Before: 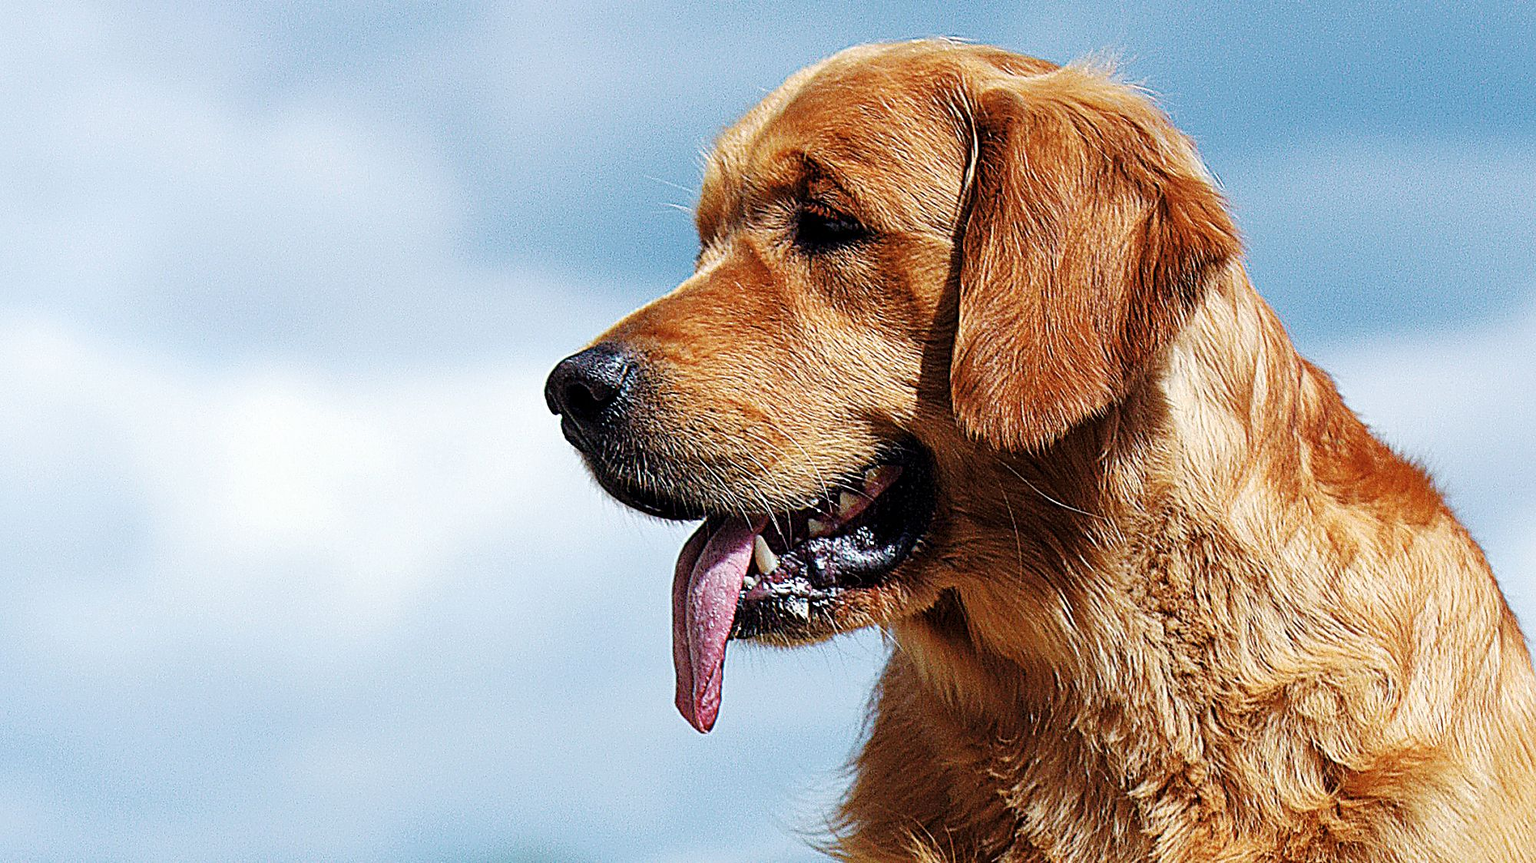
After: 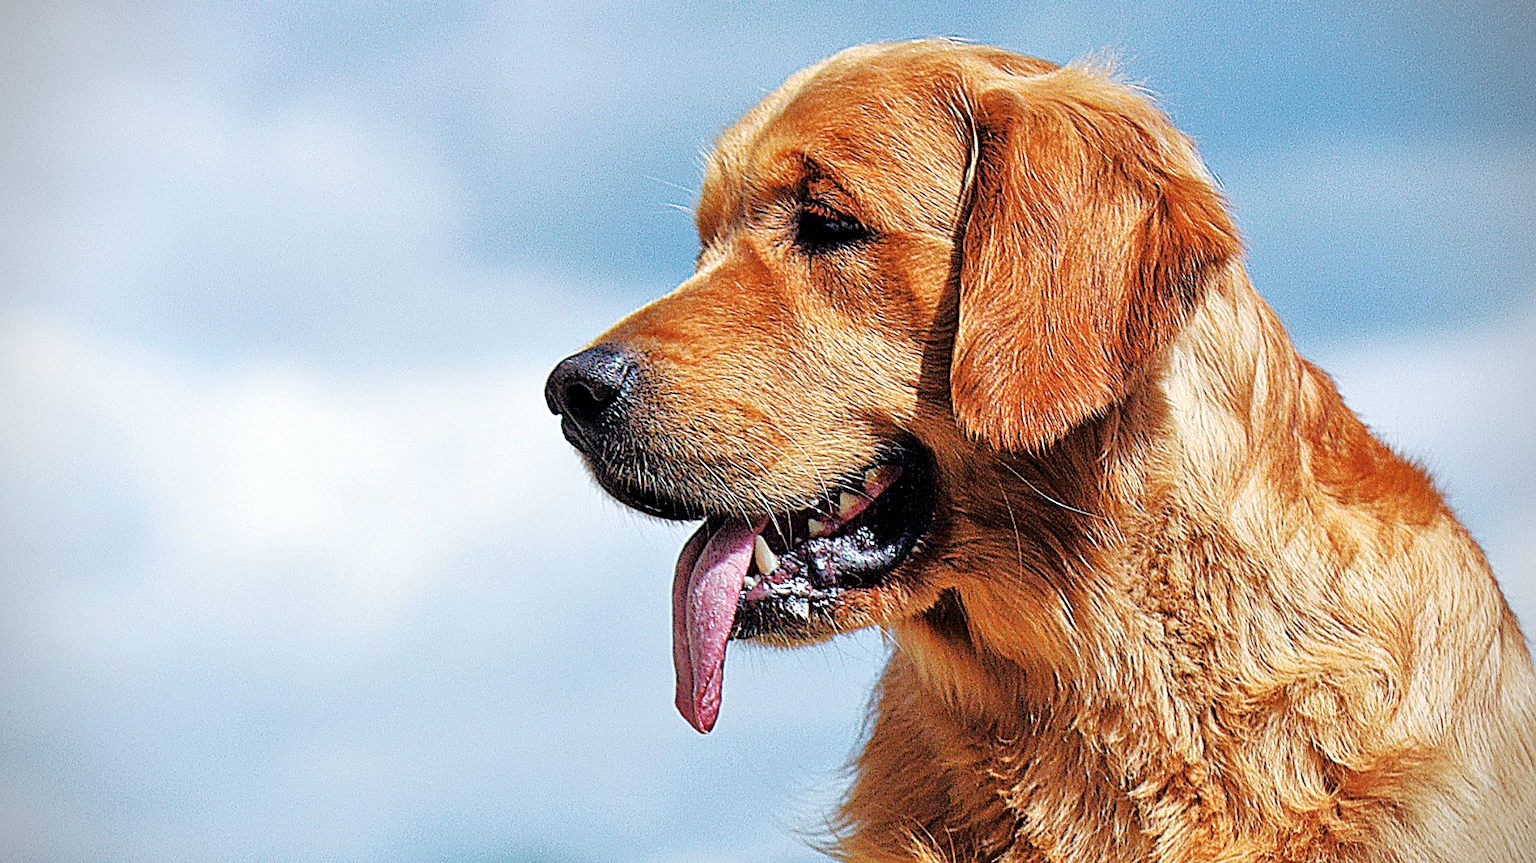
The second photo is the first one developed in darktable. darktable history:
tone equalizer: -7 EV 0.15 EV, -6 EV 0.6 EV, -5 EV 1.15 EV, -4 EV 1.33 EV, -3 EV 1.15 EV, -2 EV 0.6 EV, -1 EV 0.15 EV, mask exposure compensation -0.5 EV
vignetting: dithering 8-bit output, unbound false
